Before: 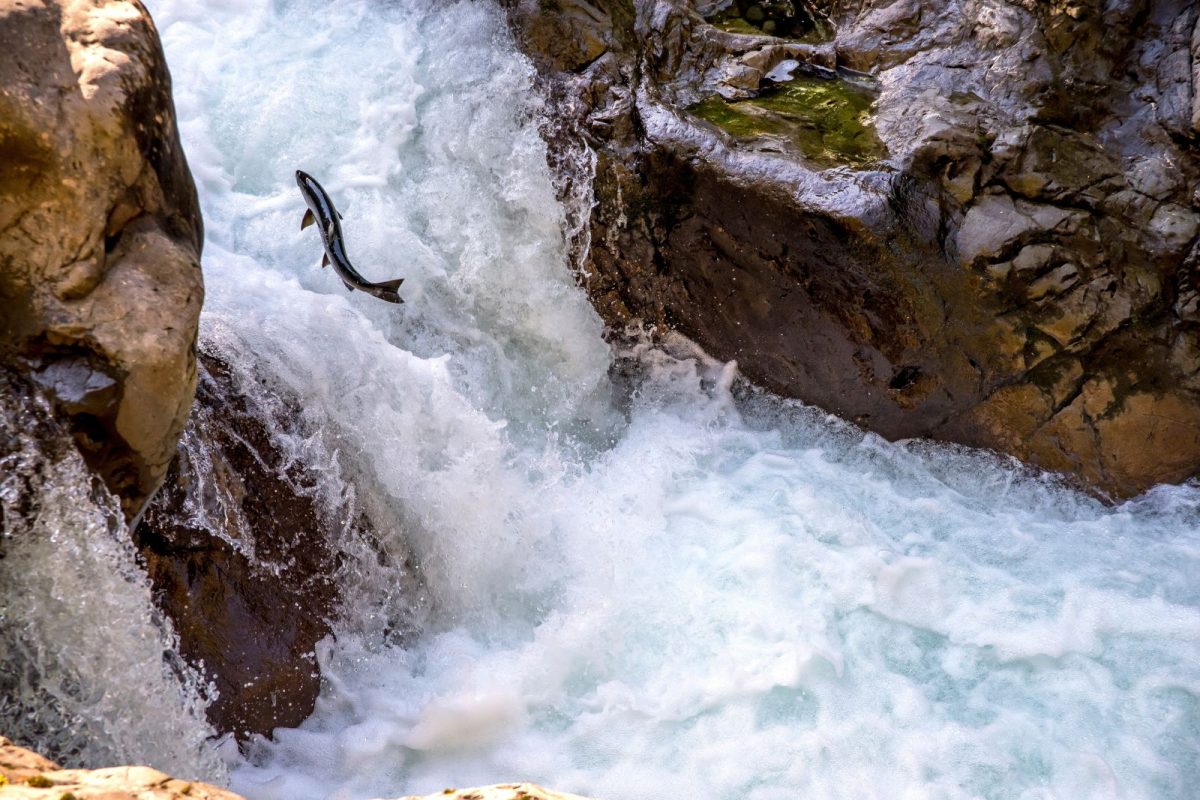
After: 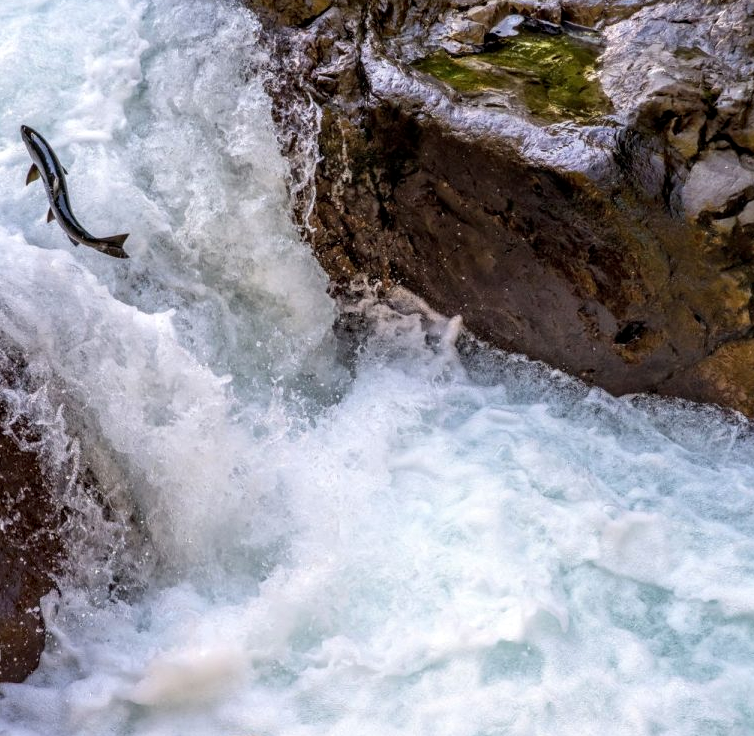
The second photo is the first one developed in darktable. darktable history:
local contrast: on, module defaults
crop and rotate: left 22.95%, top 5.641%, right 14.182%, bottom 2.285%
